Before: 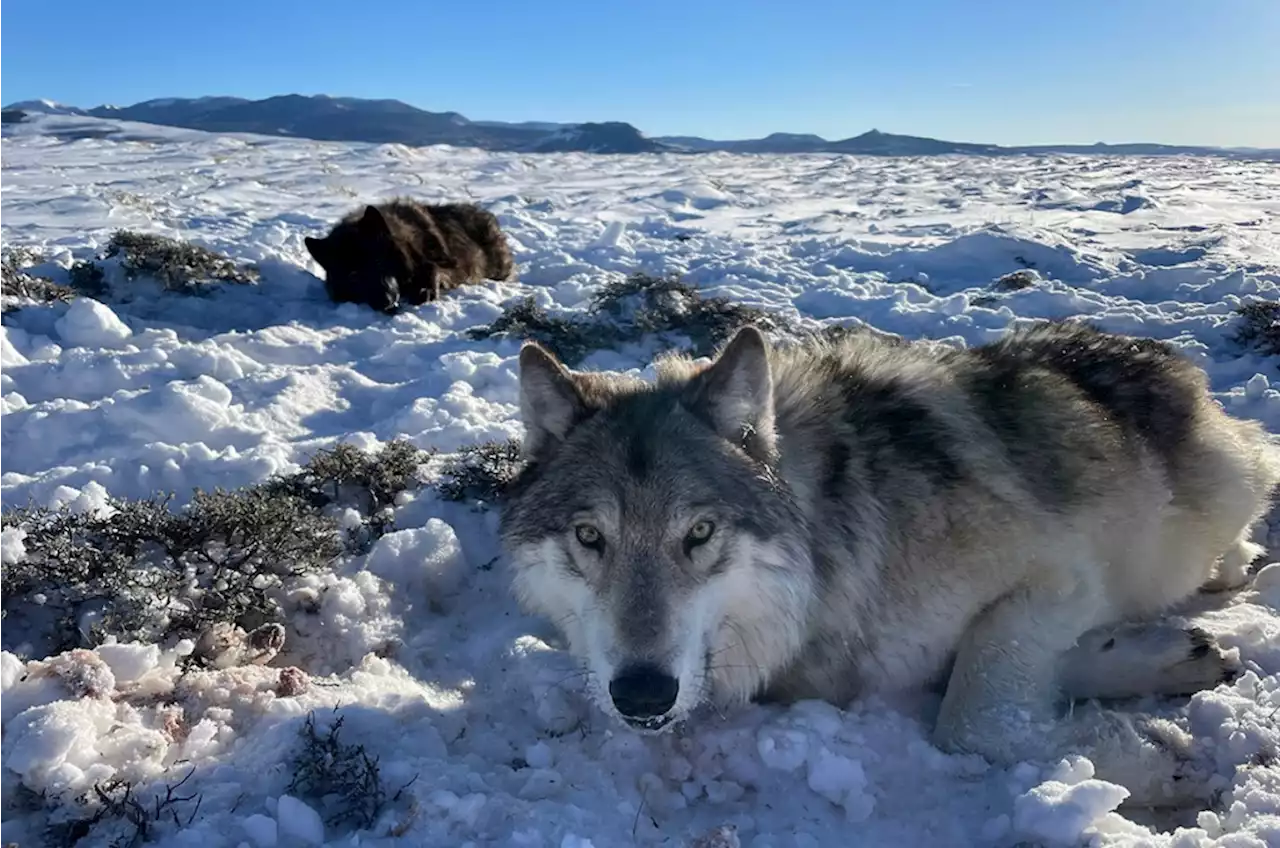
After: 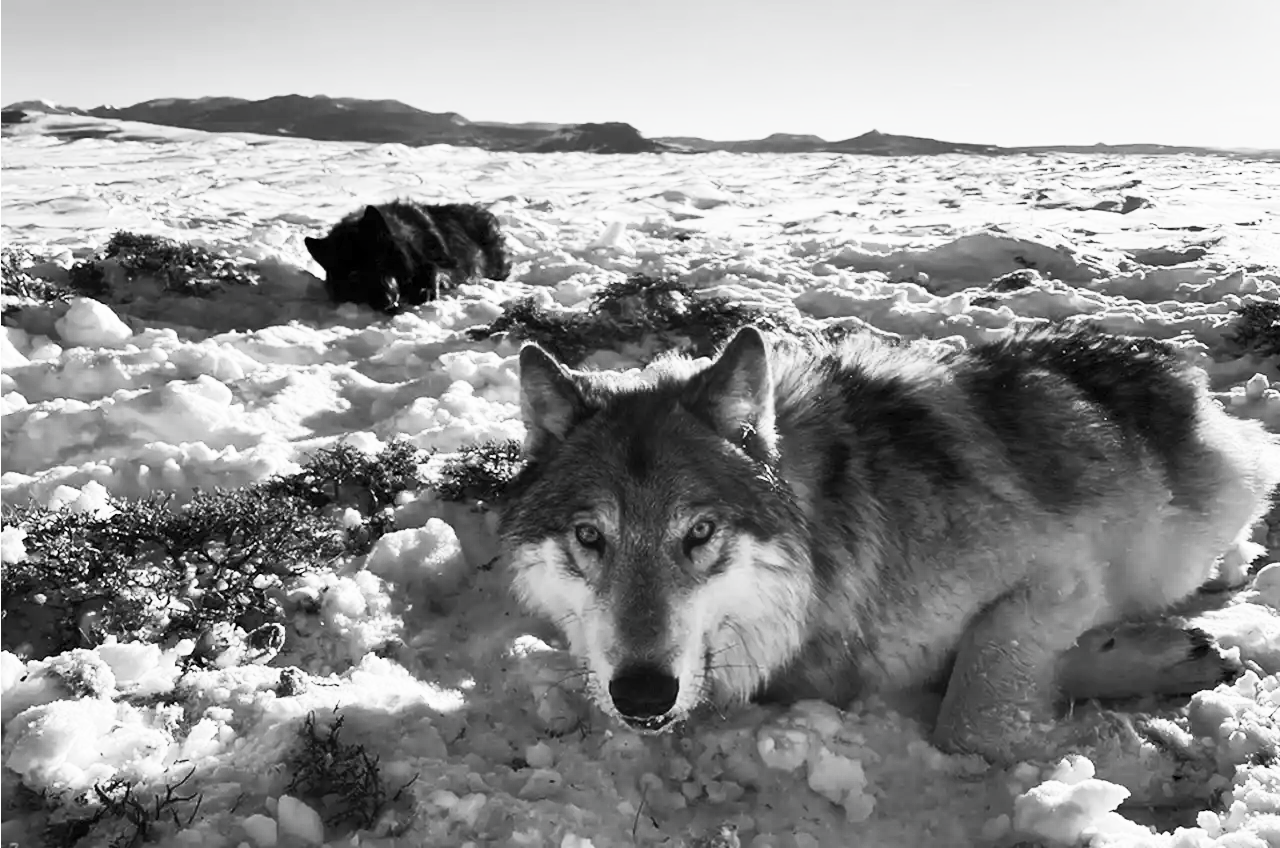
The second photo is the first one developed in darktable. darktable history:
contrast brightness saturation: contrast 0.535, brightness 0.451, saturation -0.993
color balance rgb: shadows lift › chroma 0.801%, shadows lift › hue 110.84°, power › luminance -7.908%, power › chroma 2.298%, power › hue 223.69°, perceptual saturation grading › global saturation 19.365%, perceptual brilliance grading › global brilliance 2.065%, perceptual brilliance grading › highlights -3.919%, global vibrance 15.099%
